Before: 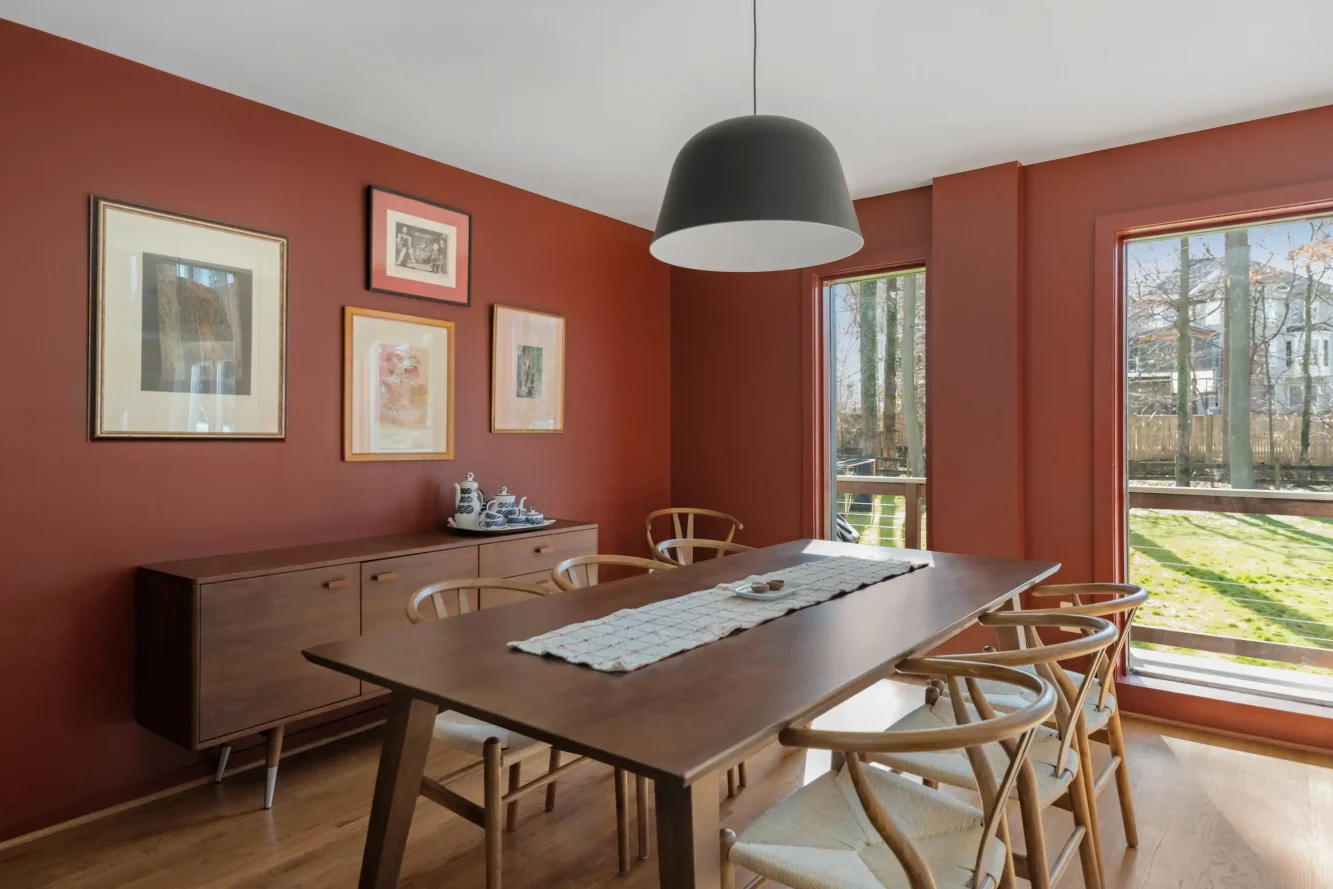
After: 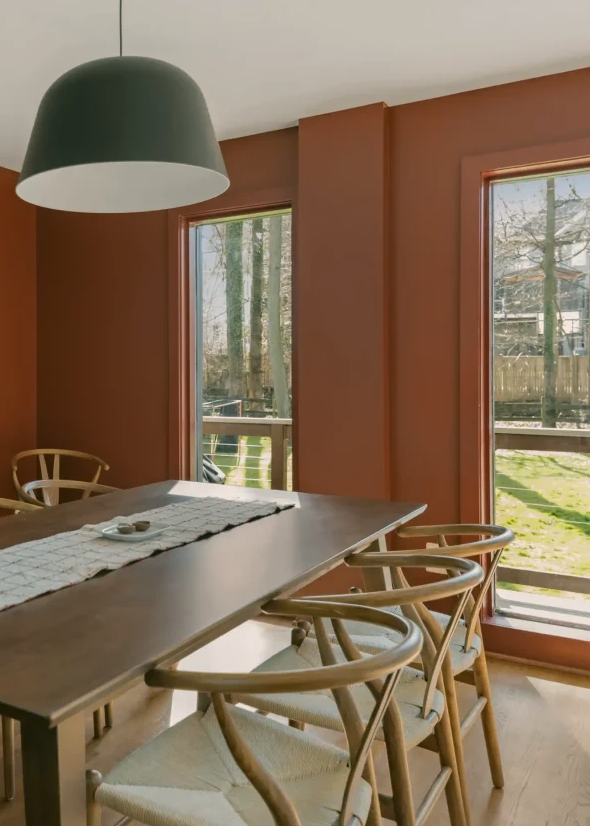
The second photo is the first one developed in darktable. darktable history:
contrast brightness saturation: contrast -0.08, brightness -0.04, saturation -0.11
crop: left 47.628%, top 6.643%, right 7.874%
color correction: highlights a* 4.02, highlights b* 4.98, shadows a* -7.55, shadows b* 4.98
